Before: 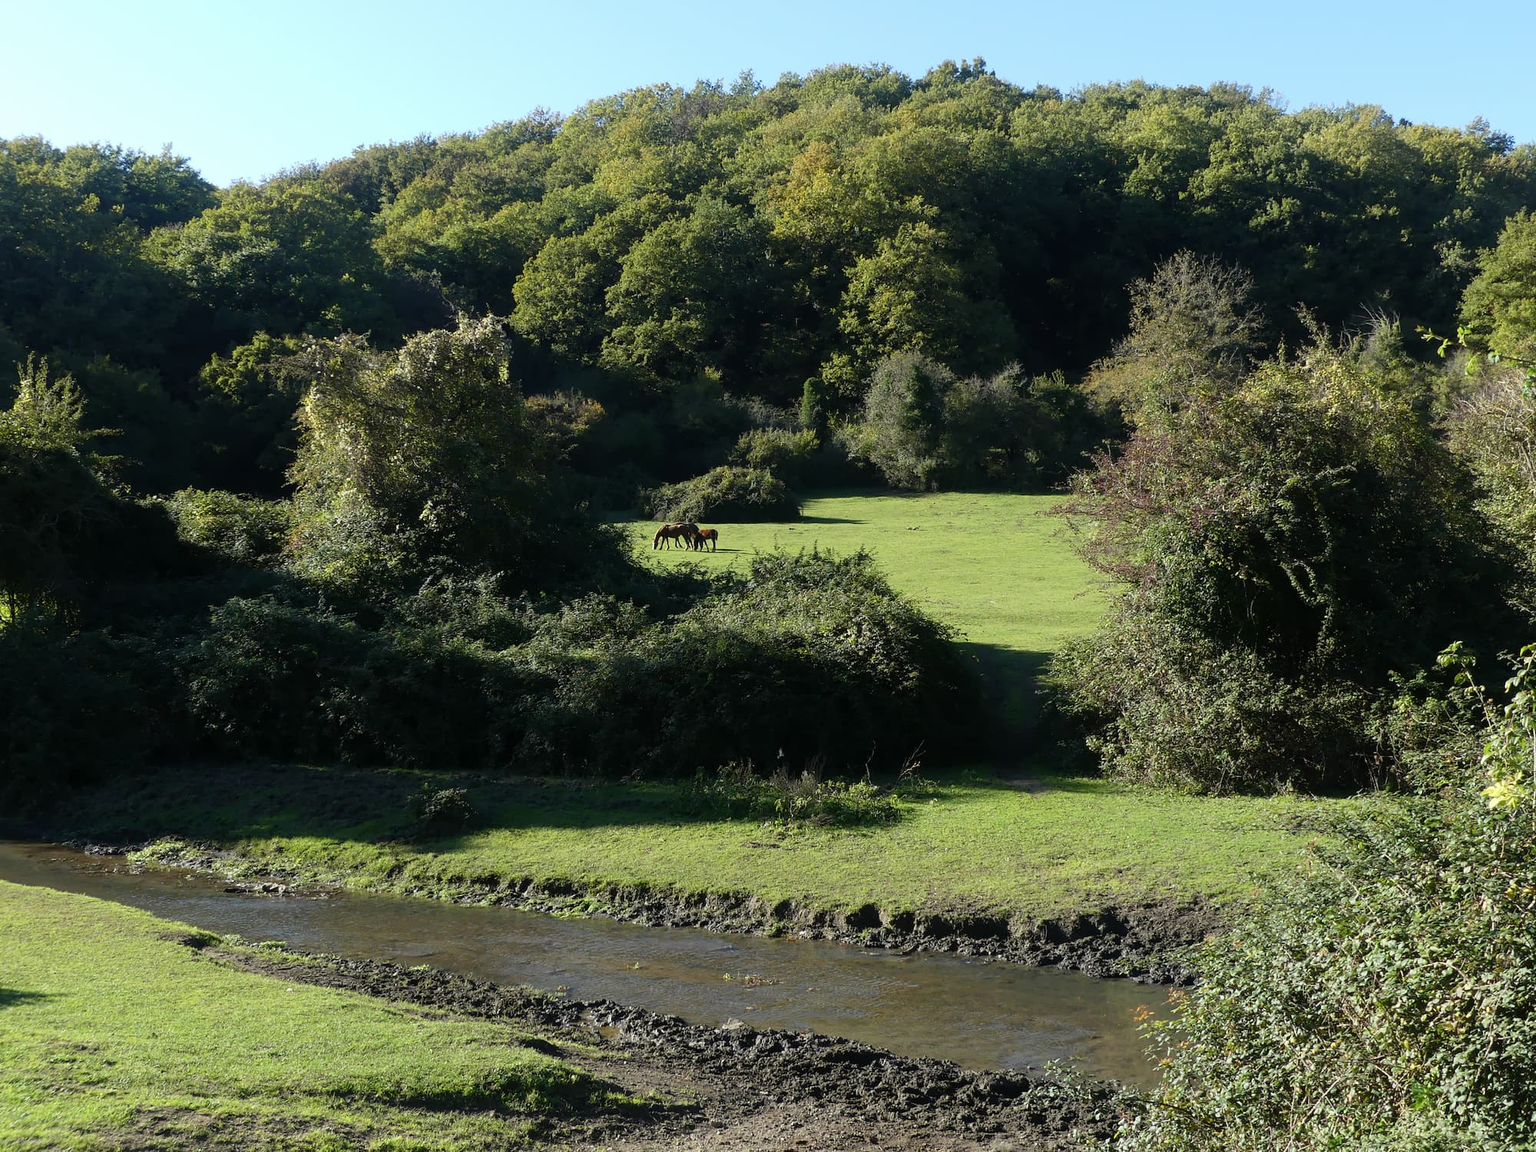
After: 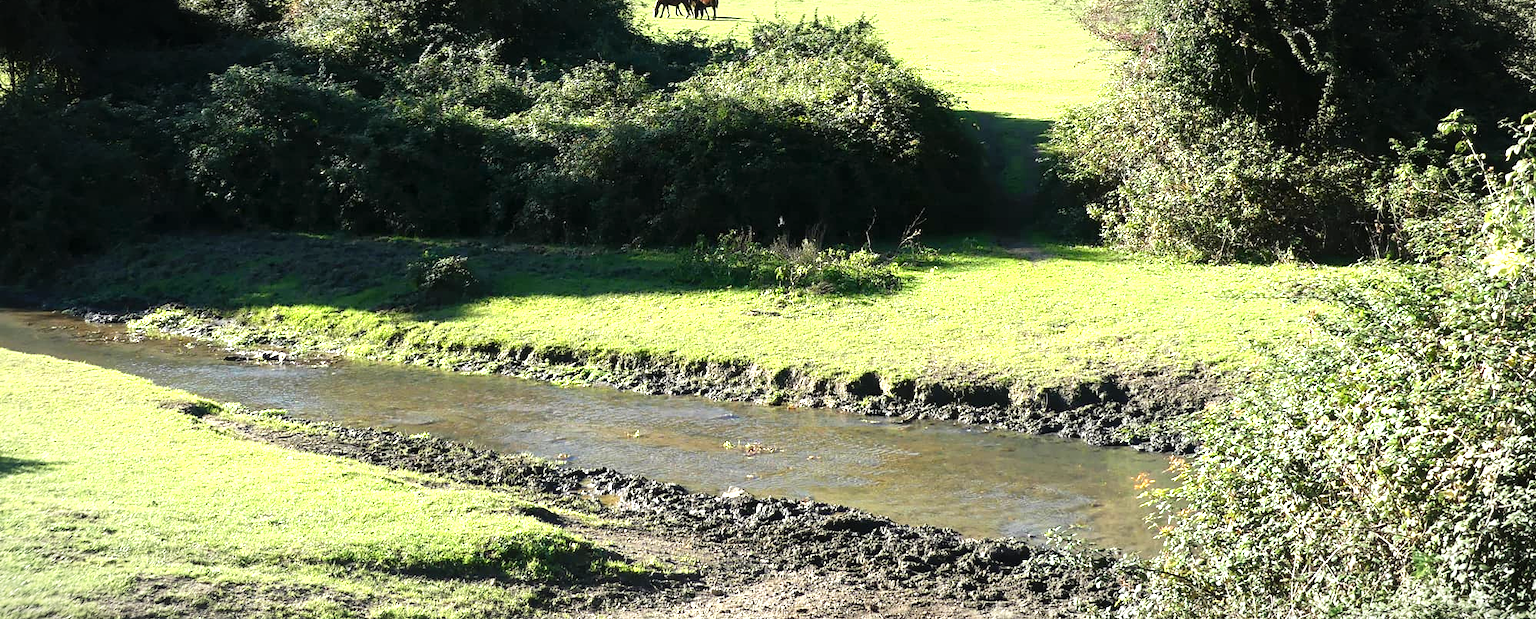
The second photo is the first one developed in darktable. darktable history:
crop and rotate: top 46.237%
levels: levels [0, 0.374, 0.749]
vignetting: fall-off radius 70%, automatic ratio true
base curve: curves: ch0 [(0, 0) (0.088, 0.125) (0.176, 0.251) (0.354, 0.501) (0.613, 0.749) (1, 0.877)], preserve colors none
